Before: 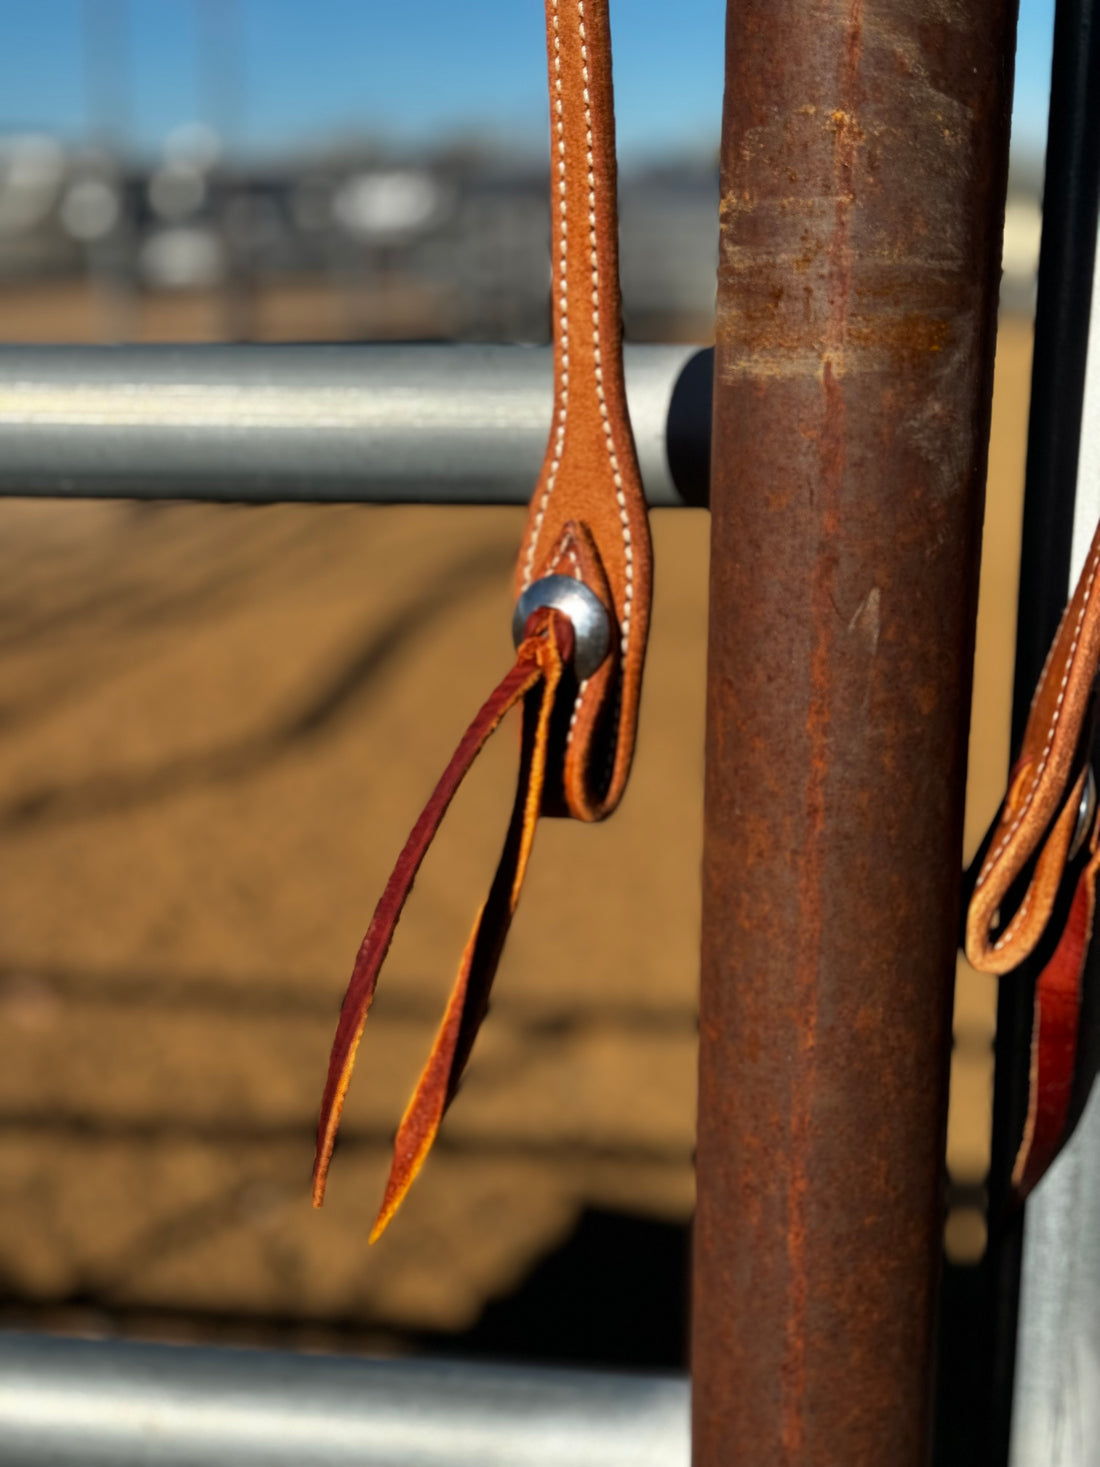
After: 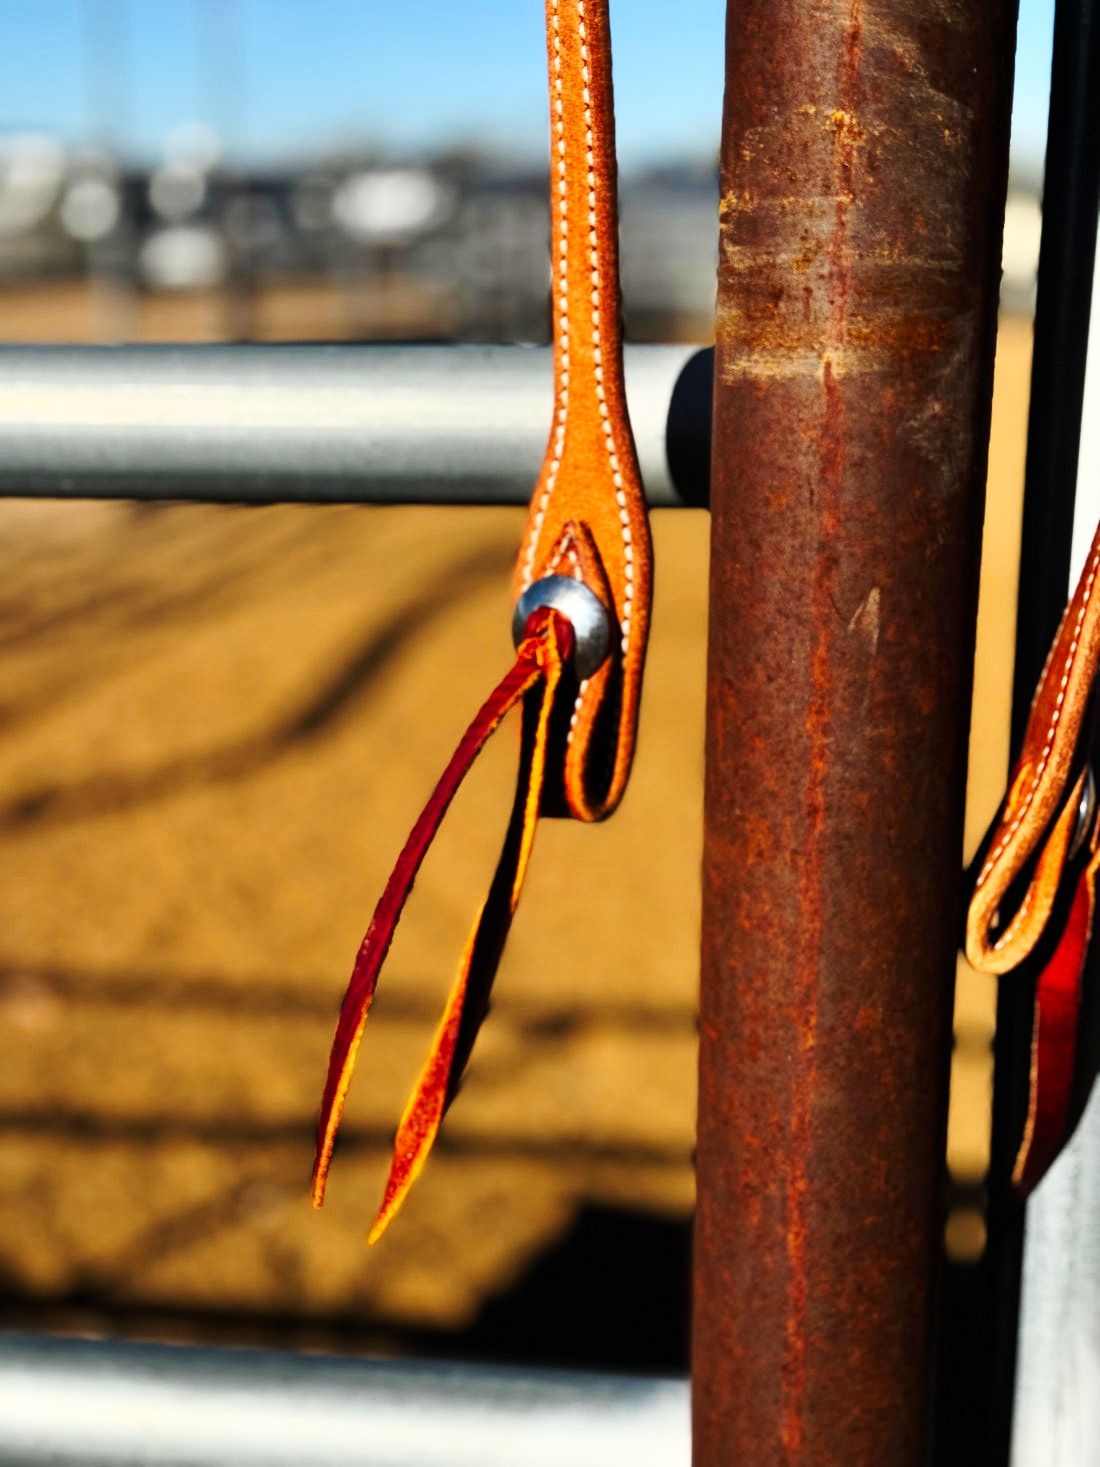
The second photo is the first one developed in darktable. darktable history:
shadows and highlights: shadows -1.87, highlights 40.03
tone curve: curves: ch0 [(0, 0) (0.126, 0.061) (0.338, 0.285) (0.494, 0.518) (0.703, 0.762) (1, 1)]; ch1 [(0, 0) (0.389, 0.313) (0.457, 0.442) (0.5, 0.501) (0.55, 0.578) (1, 1)]; ch2 [(0, 0) (0.44, 0.424) (0.501, 0.499) (0.557, 0.564) (0.613, 0.67) (0.707, 0.746) (1, 1)], preserve colors none
contrast brightness saturation: contrast 0.203, brightness 0.151, saturation 0.146
